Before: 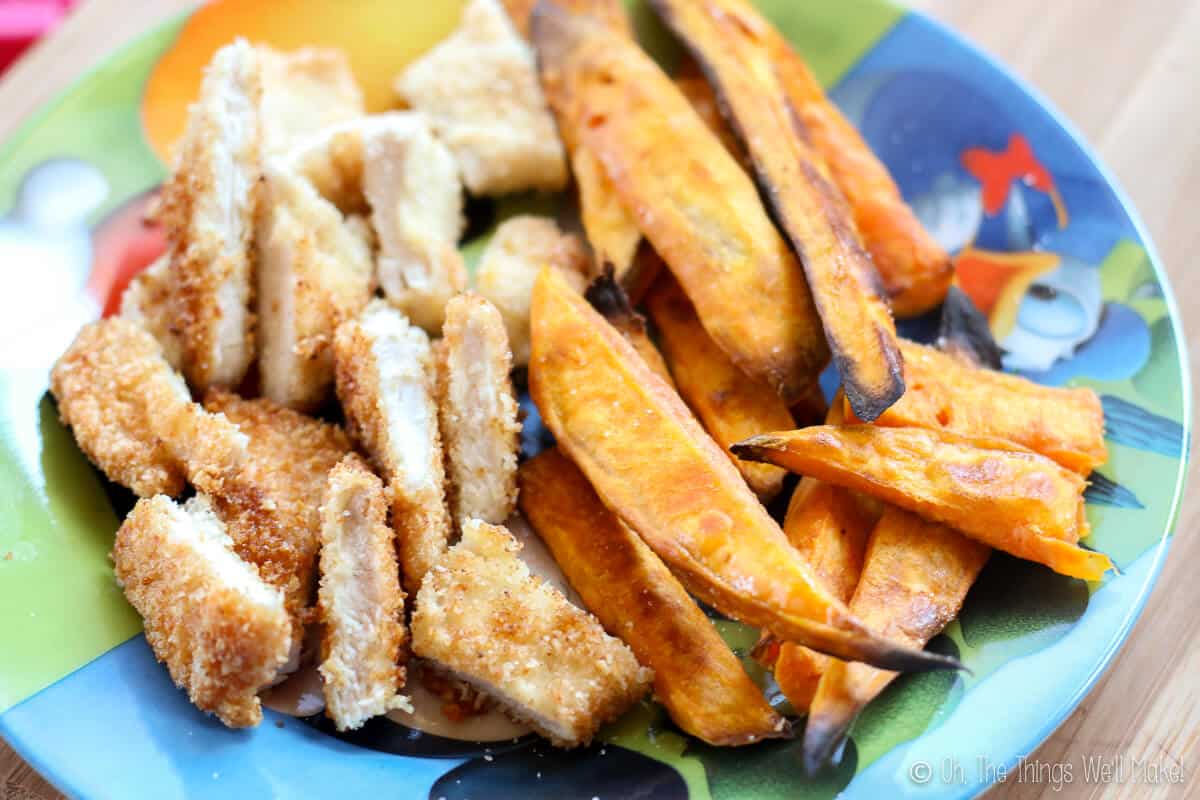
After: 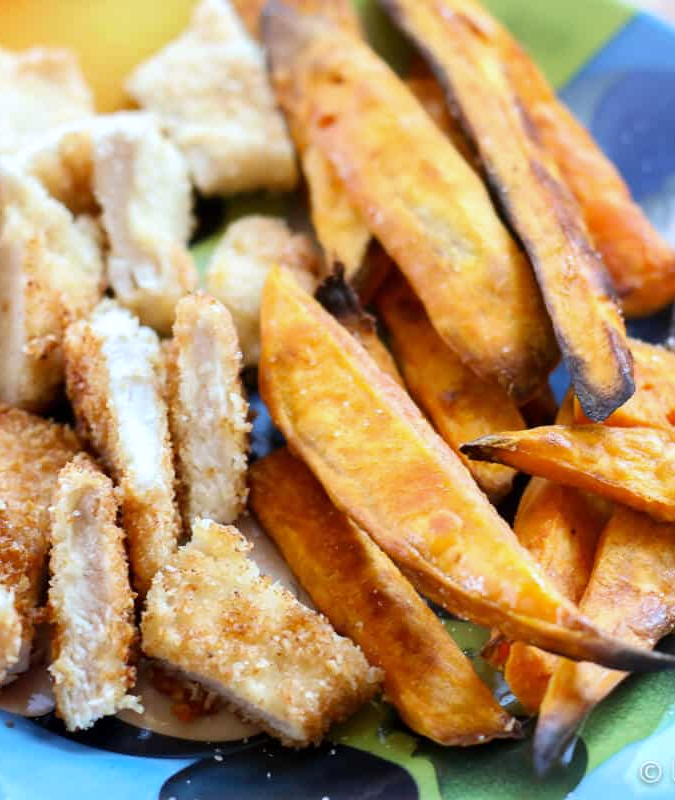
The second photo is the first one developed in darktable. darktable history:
crop and rotate: left 22.516%, right 21.234%
white balance: red 0.974, blue 1.044
